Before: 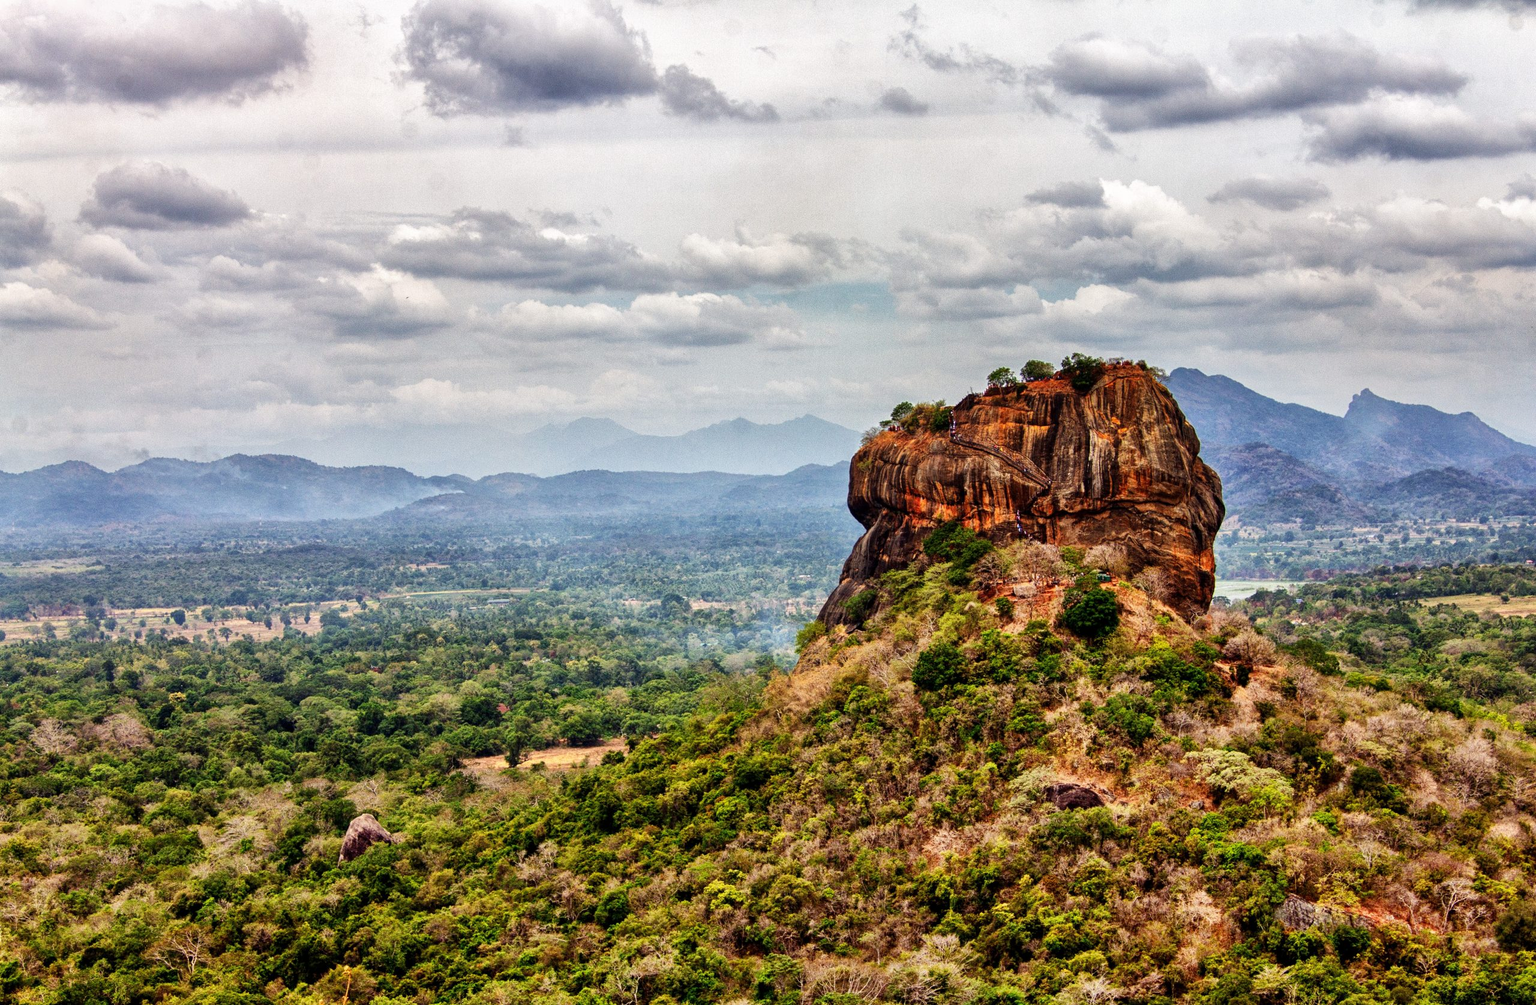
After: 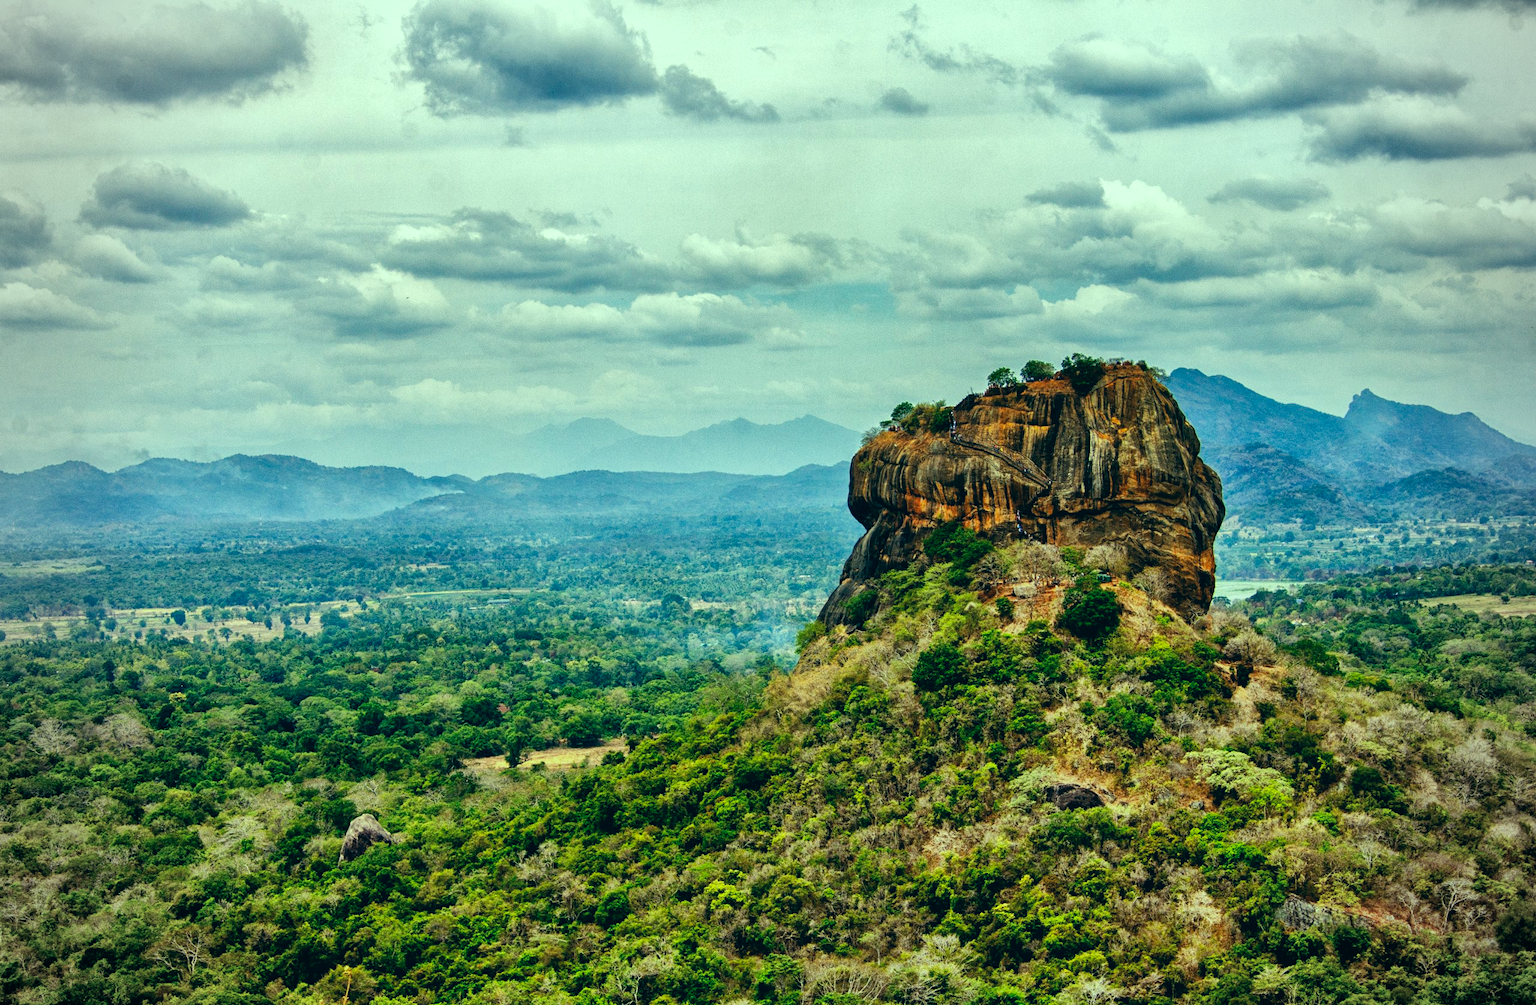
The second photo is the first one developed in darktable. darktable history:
color correction: highlights a* -20.08, highlights b* 9.8, shadows a* -20.4, shadows b* -10.76
vignetting: on, module defaults
